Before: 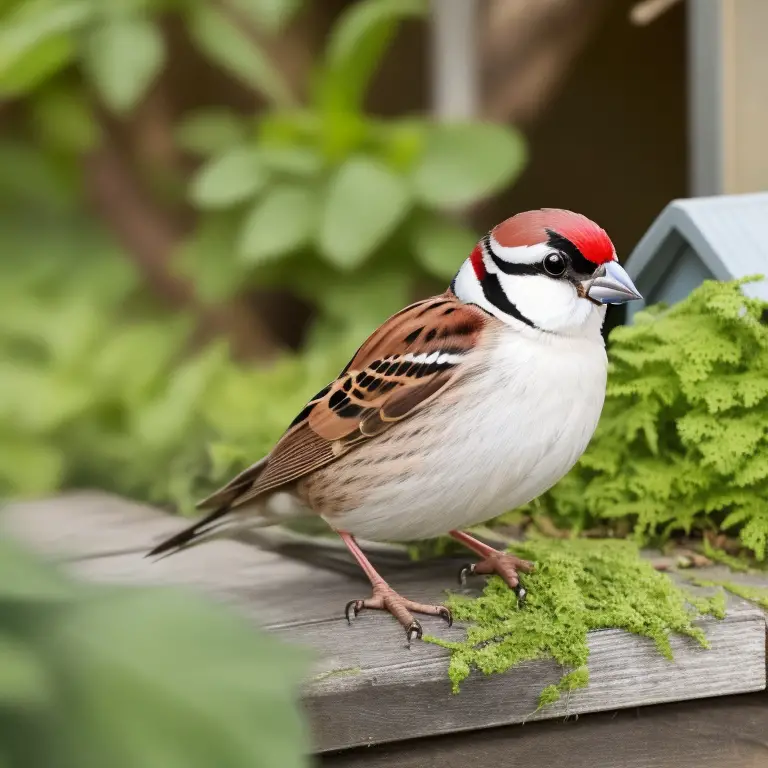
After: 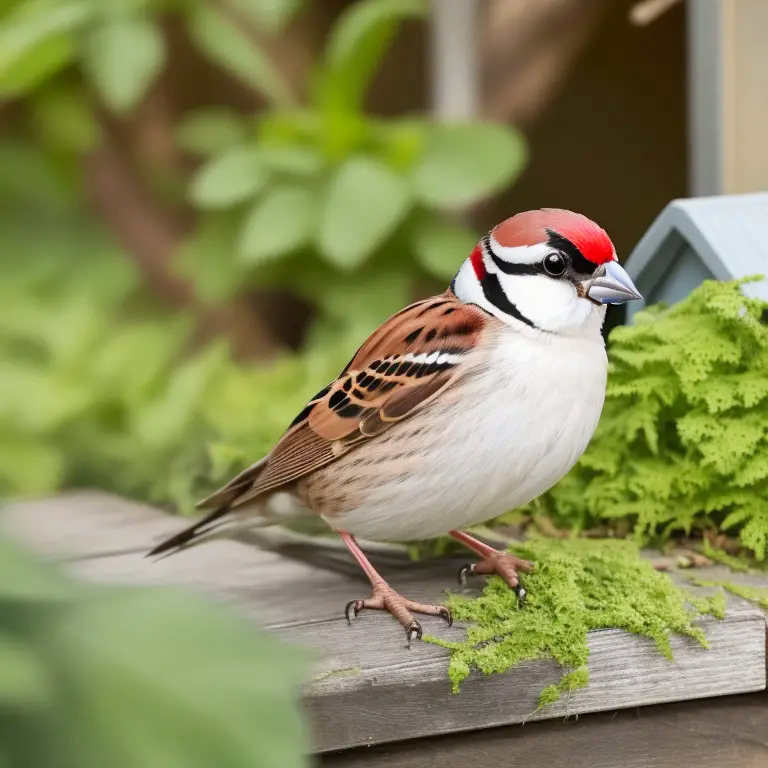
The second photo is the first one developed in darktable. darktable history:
levels: levels [0, 0.478, 1]
tone equalizer: smoothing diameter 2.21%, edges refinement/feathering 22.61, mask exposure compensation -1.57 EV, filter diffusion 5
